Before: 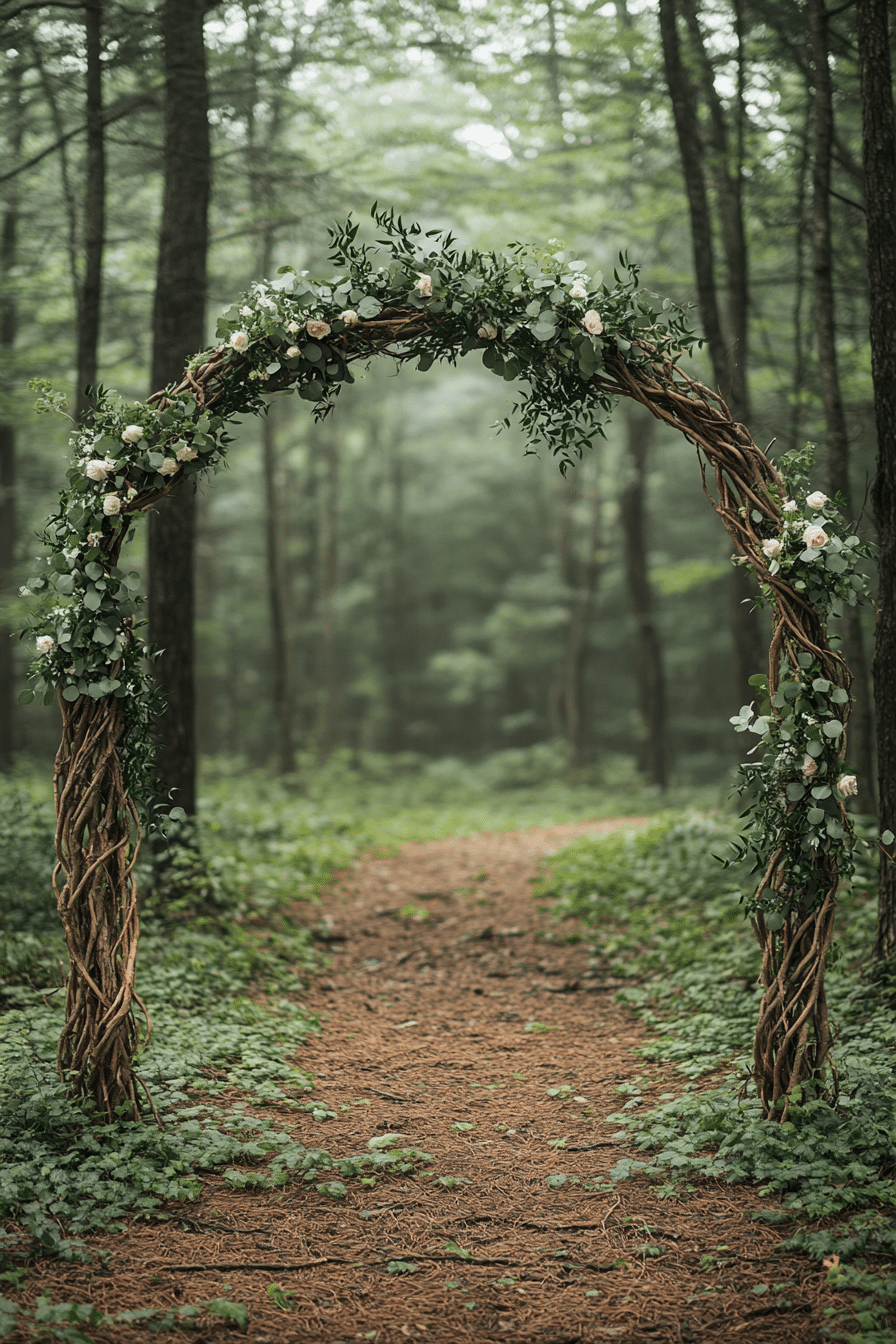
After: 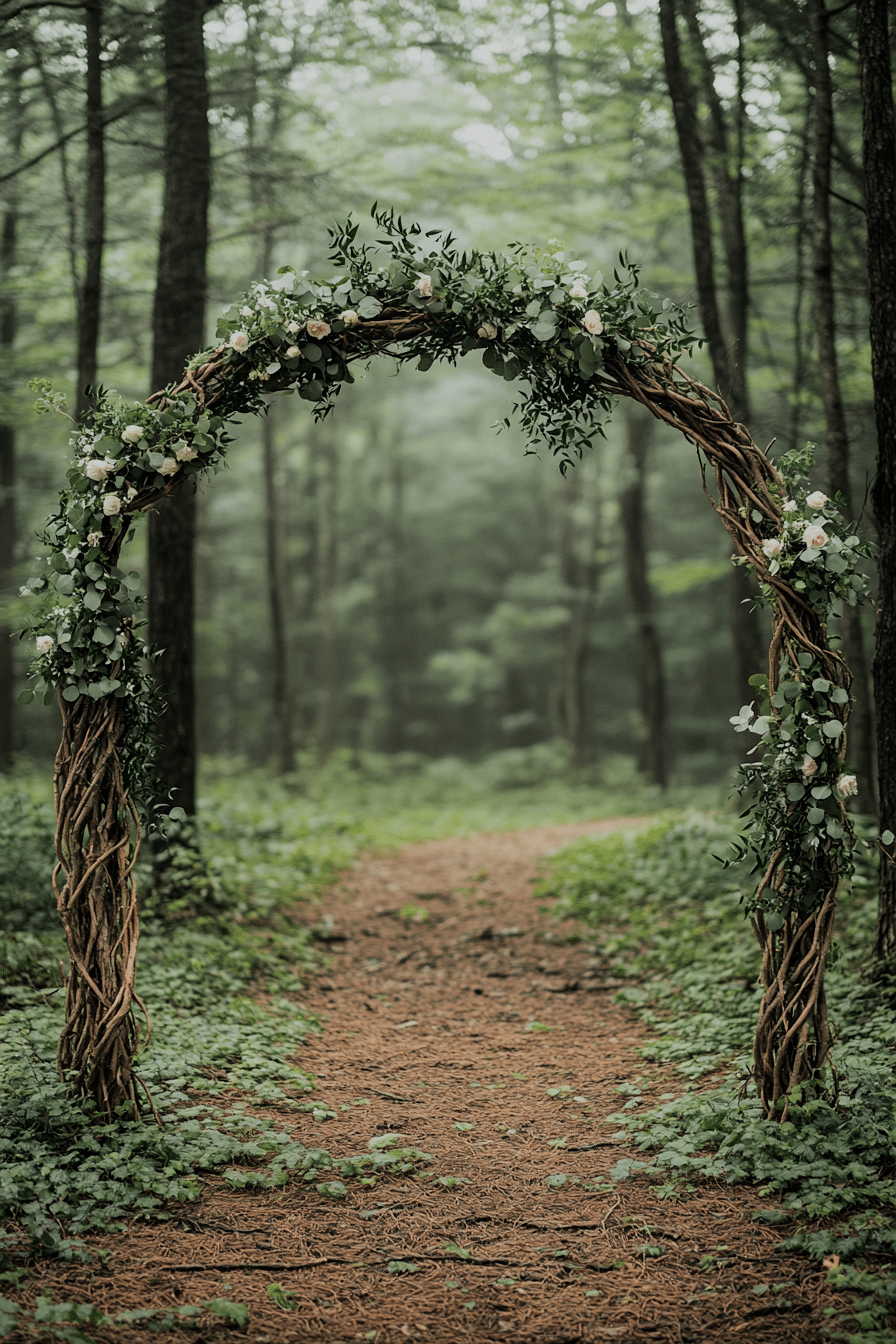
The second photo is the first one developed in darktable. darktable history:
filmic rgb: black relative exposure -7.65 EV, white relative exposure 4.56 EV, threshold 3.06 EV, hardness 3.61, enable highlight reconstruction true
